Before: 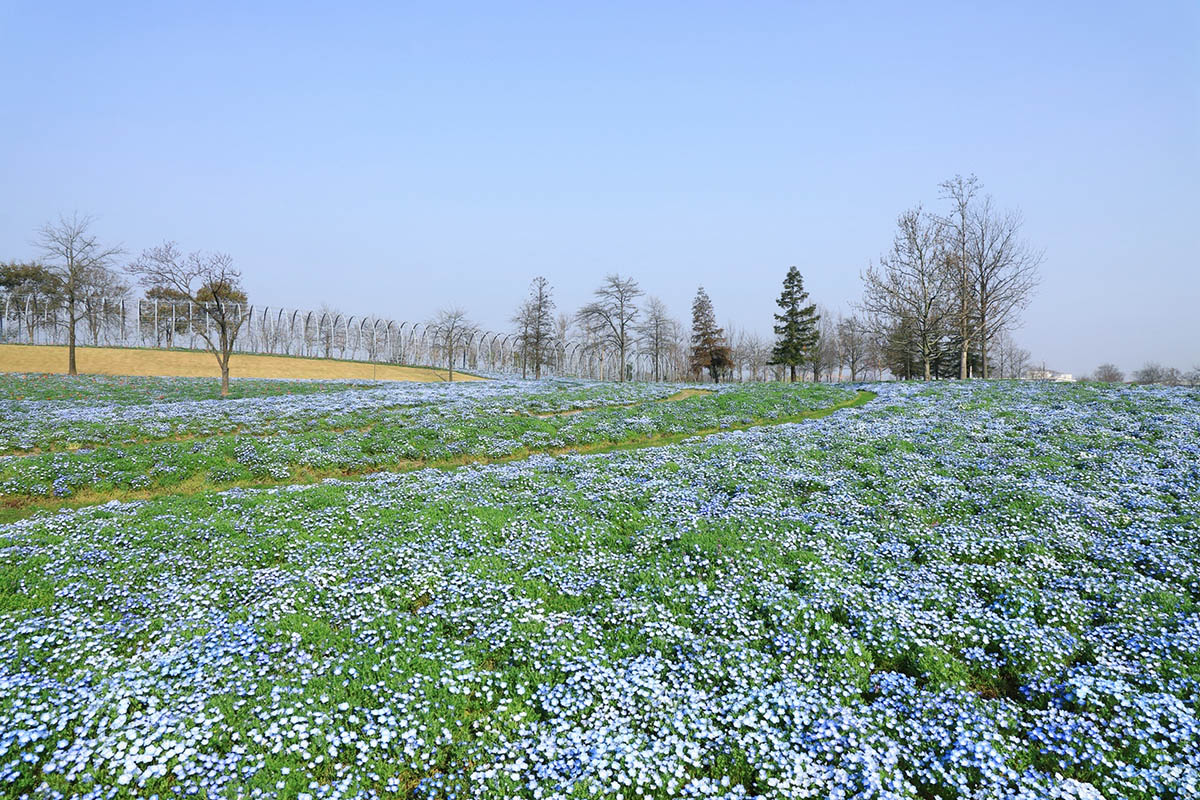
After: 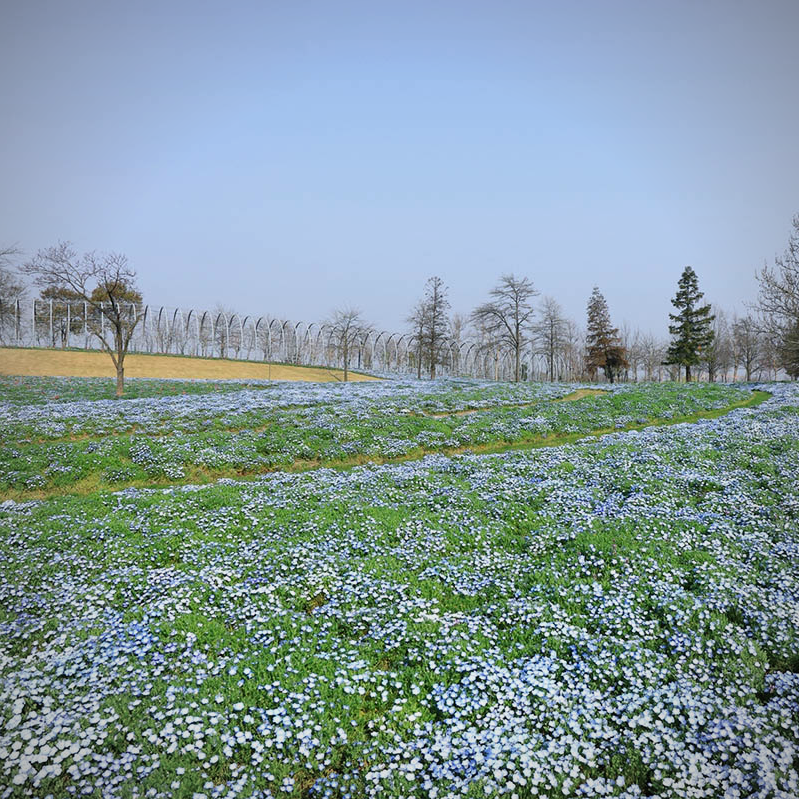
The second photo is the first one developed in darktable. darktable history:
vignetting: fall-off radius 60.65%
exposure: exposure -0.21 EV, compensate highlight preservation false
crop and rotate: left 8.786%, right 24.548%
